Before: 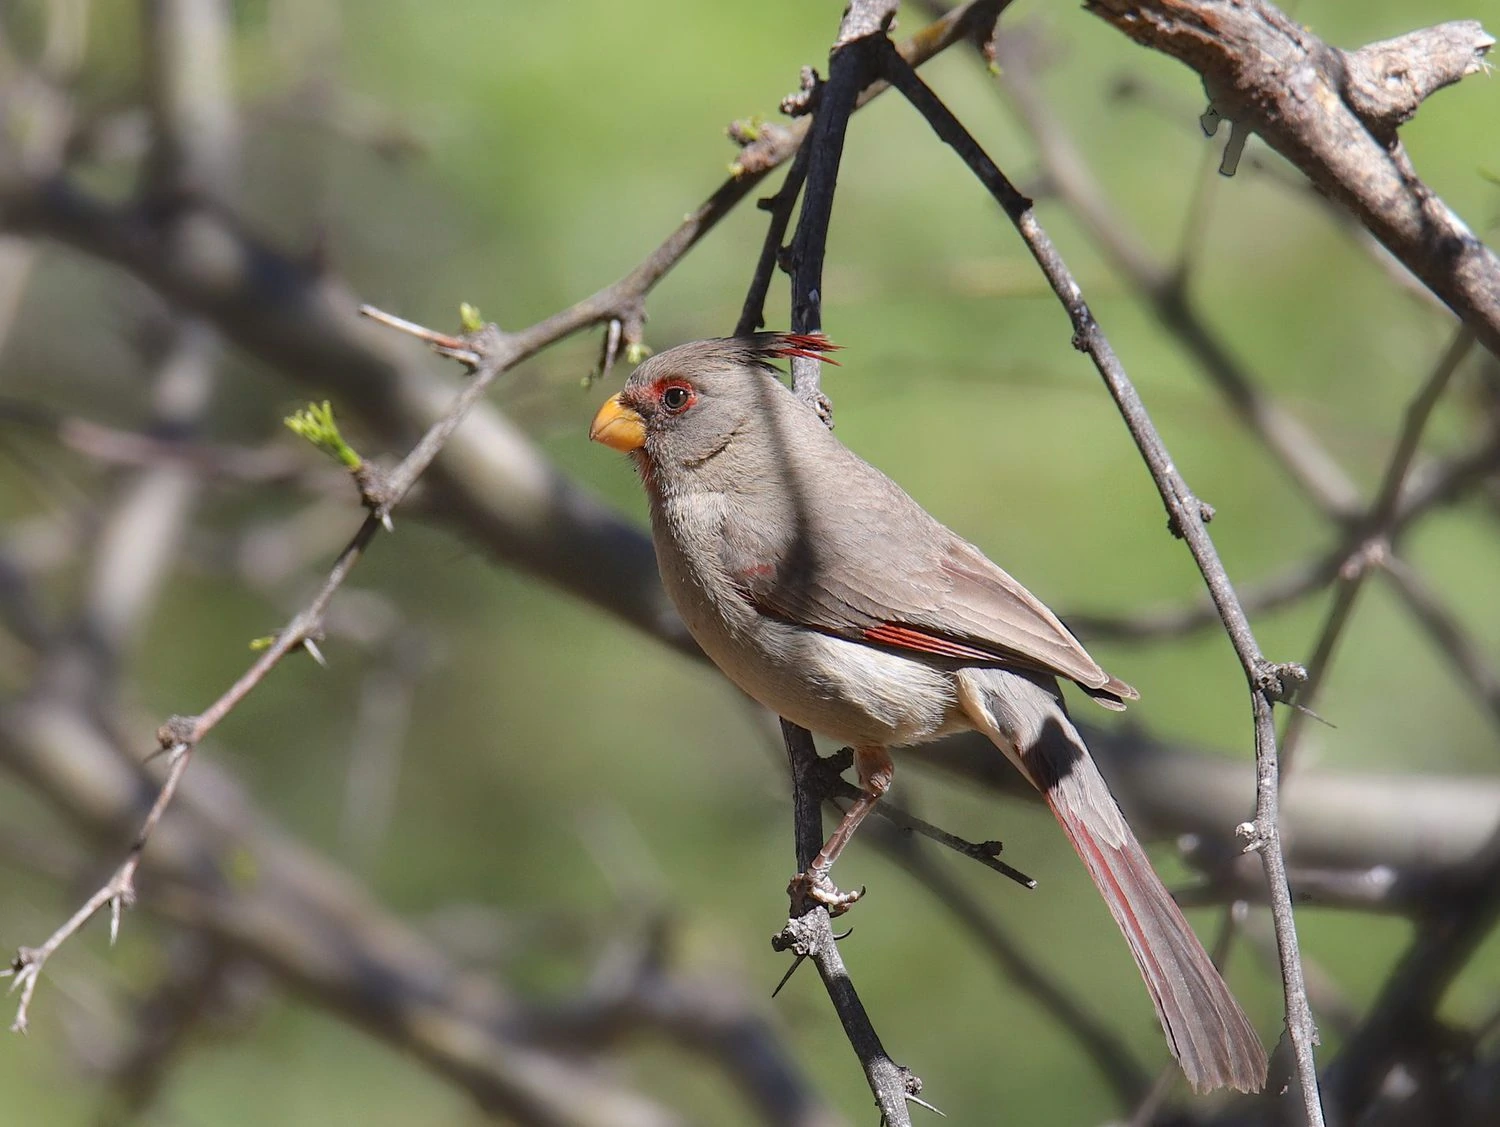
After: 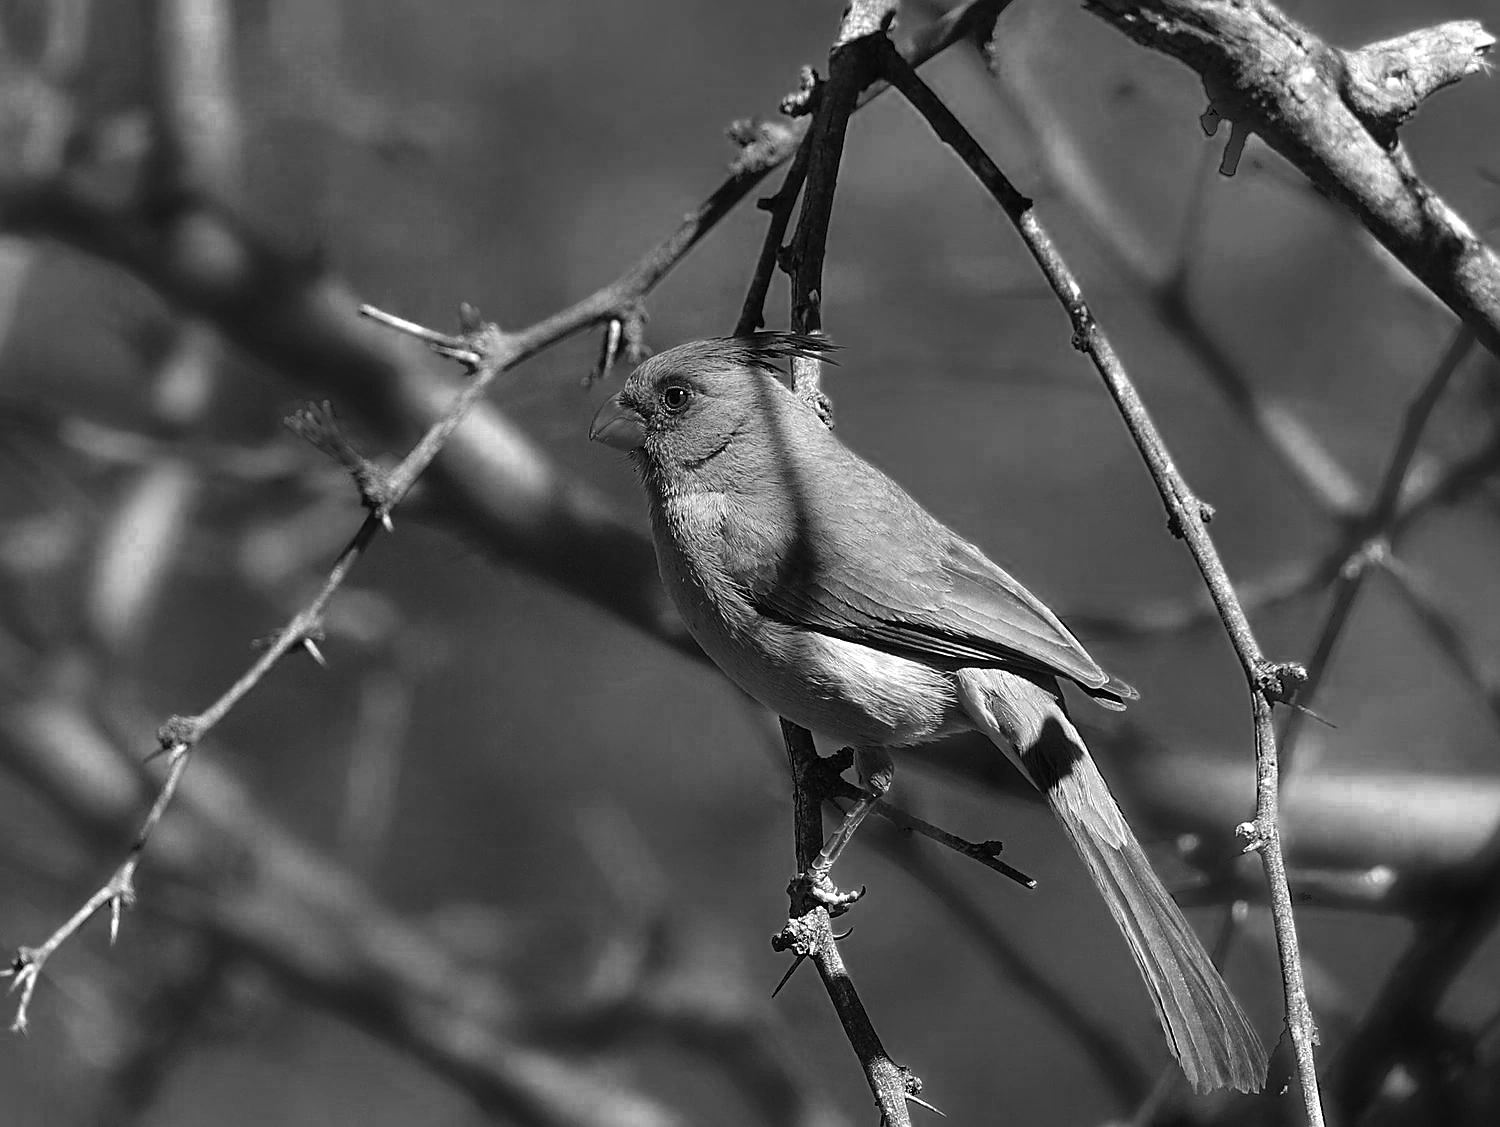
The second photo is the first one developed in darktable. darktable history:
color balance rgb: shadows lift › luminance -10%, power › luminance -9%, linear chroma grading › global chroma 10%, global vibrance 10%, contrast 15%, saturation formula JzAzBz (2021)
color zones: curves: ch0 [(0.287, 0.048) (0.493, 0.484) (0.737, 0.816)]; ch1 [(0, 0) (0.143, 0) (0.286, 0) (0.429, 0) (0.571, 0) (0.714, 0) (0.857, 0)]
sharpen: on, module defaults
